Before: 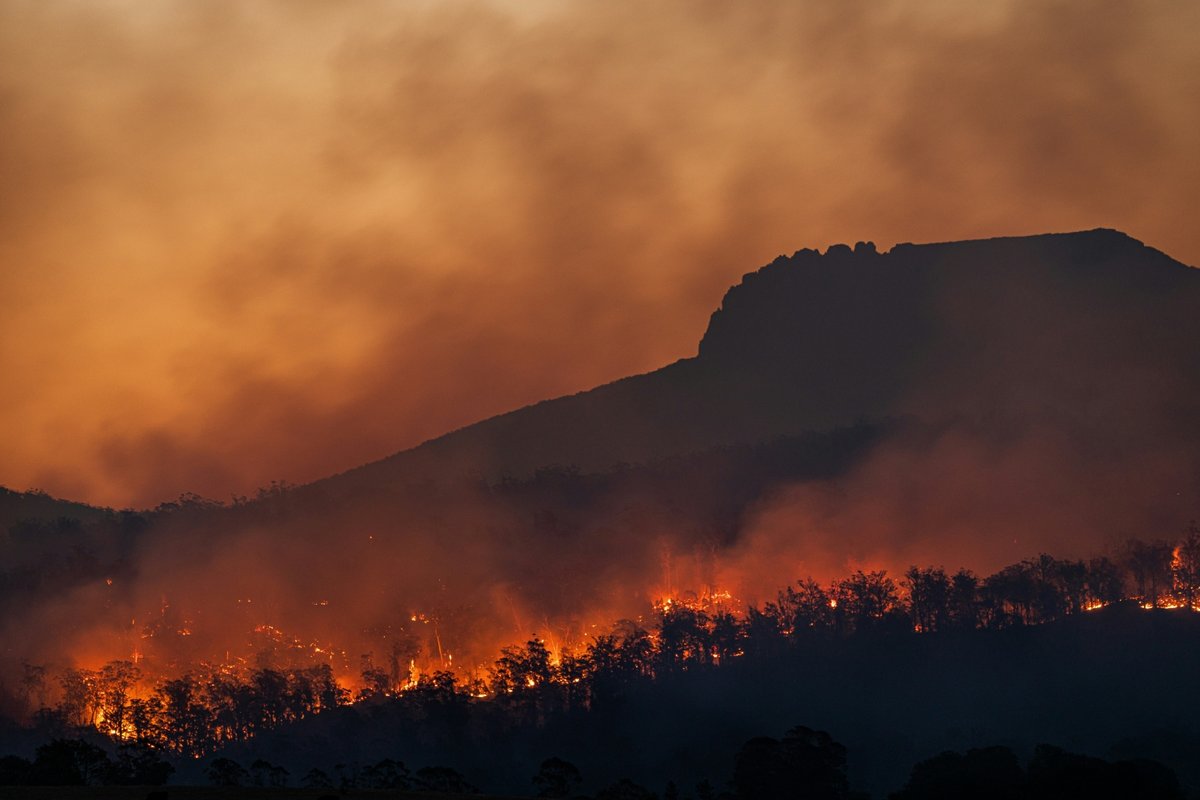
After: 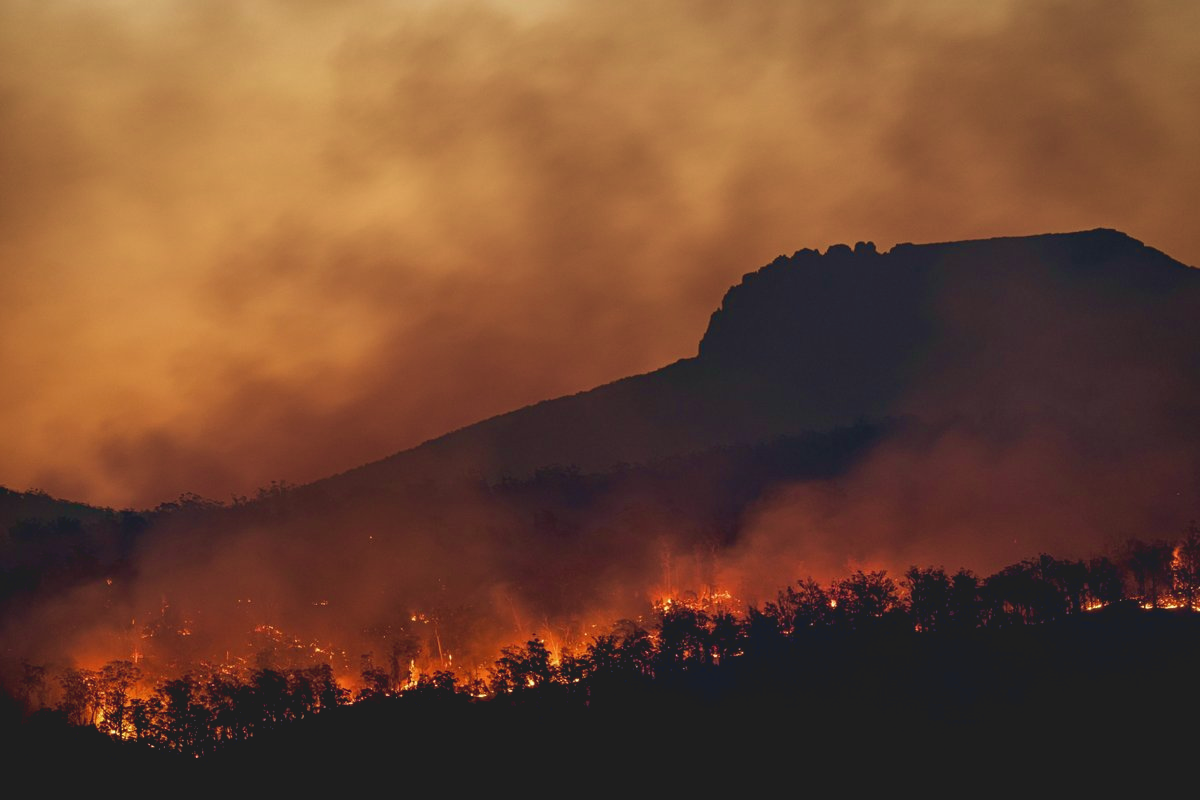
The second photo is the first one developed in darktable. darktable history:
velvia: strength 45.12%
tone curve: curves: ch0 [(0.122, 0.111) (1, 1)], preserve colors none
color calibration: illuminant Planckian (black body), adaptation linear Bradford (ICC v4), x 0.364, y 0.367, temperature 4412.52 K
